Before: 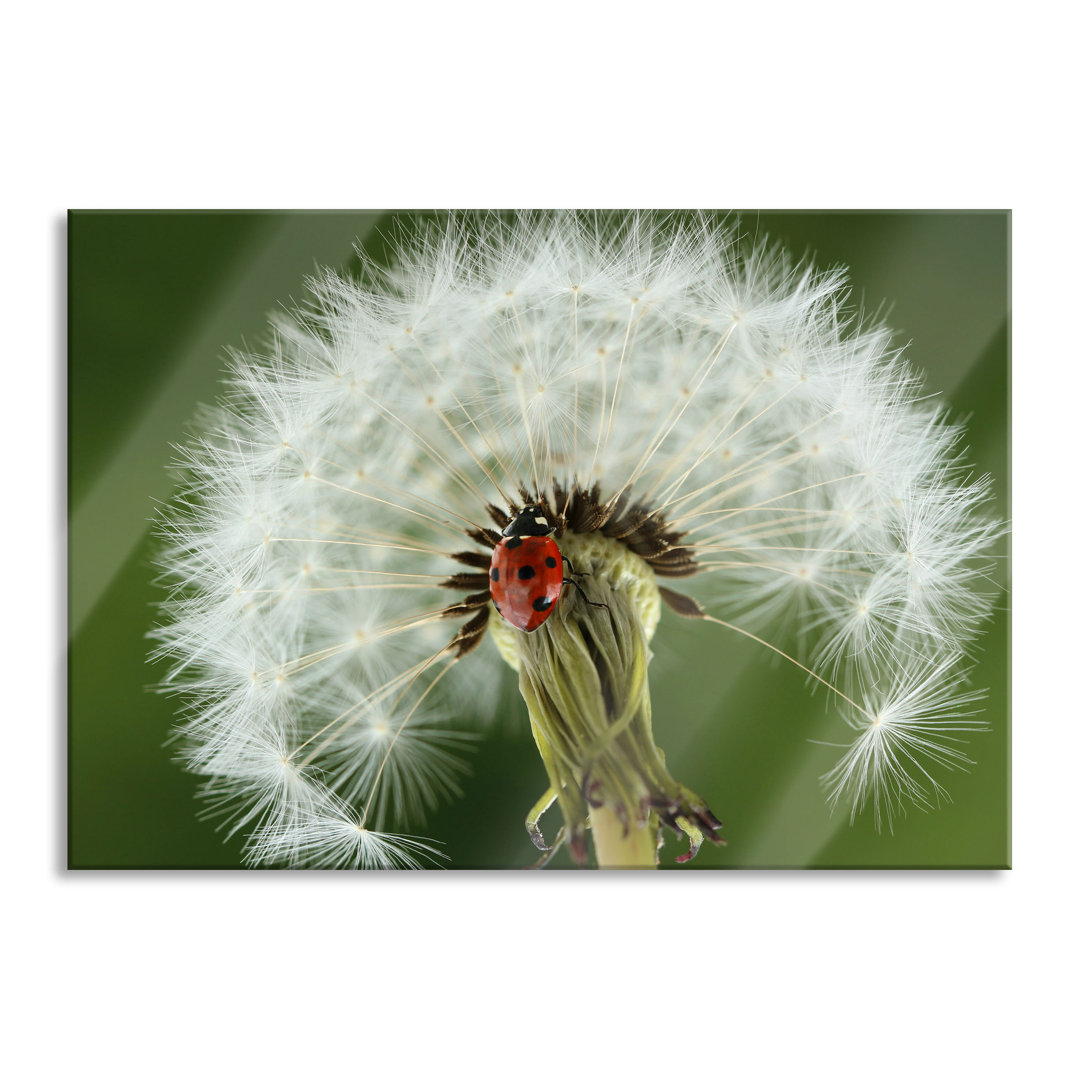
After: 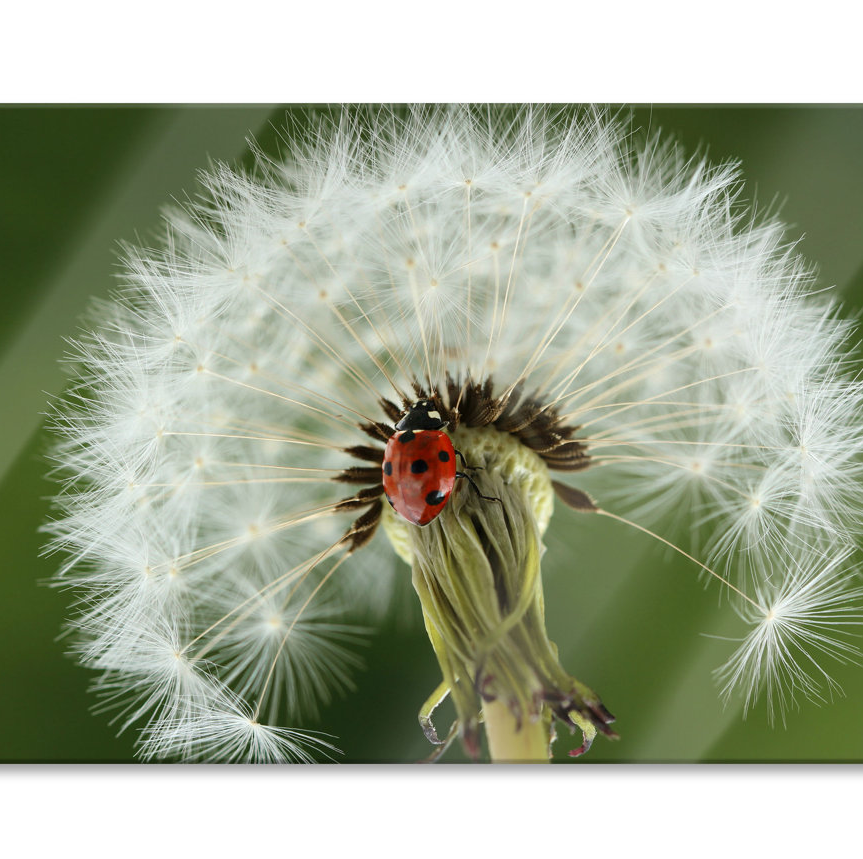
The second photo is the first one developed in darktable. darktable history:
crop and rotate: left 9.951%, top 9.853%, right 10.096%, bottom 10.554%
